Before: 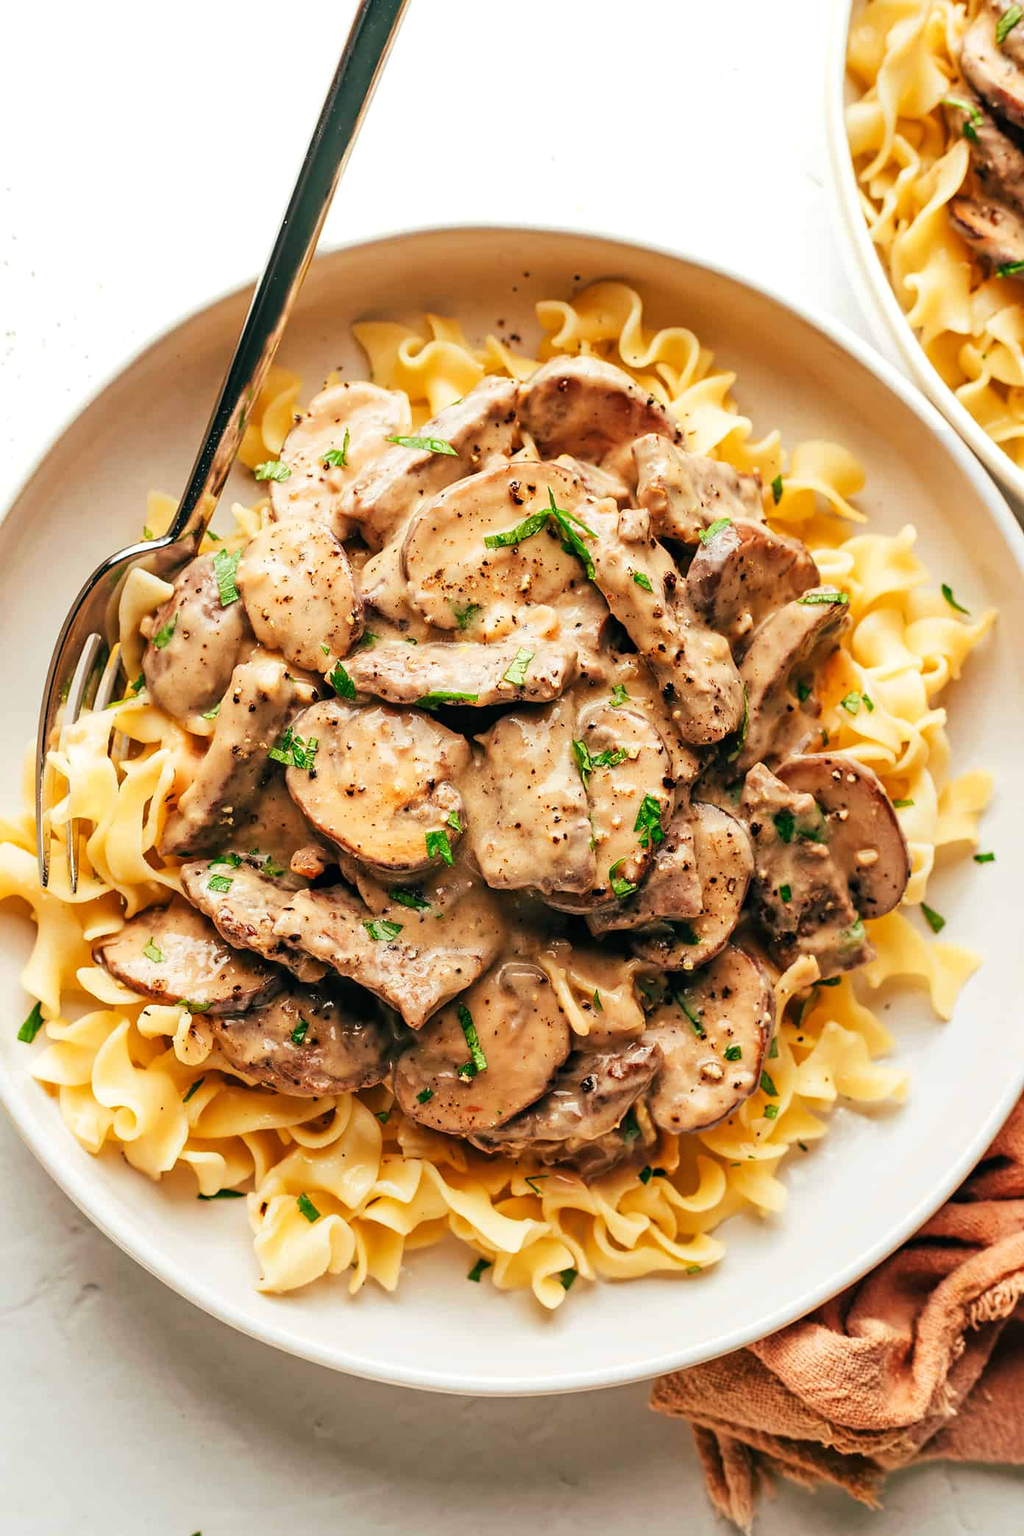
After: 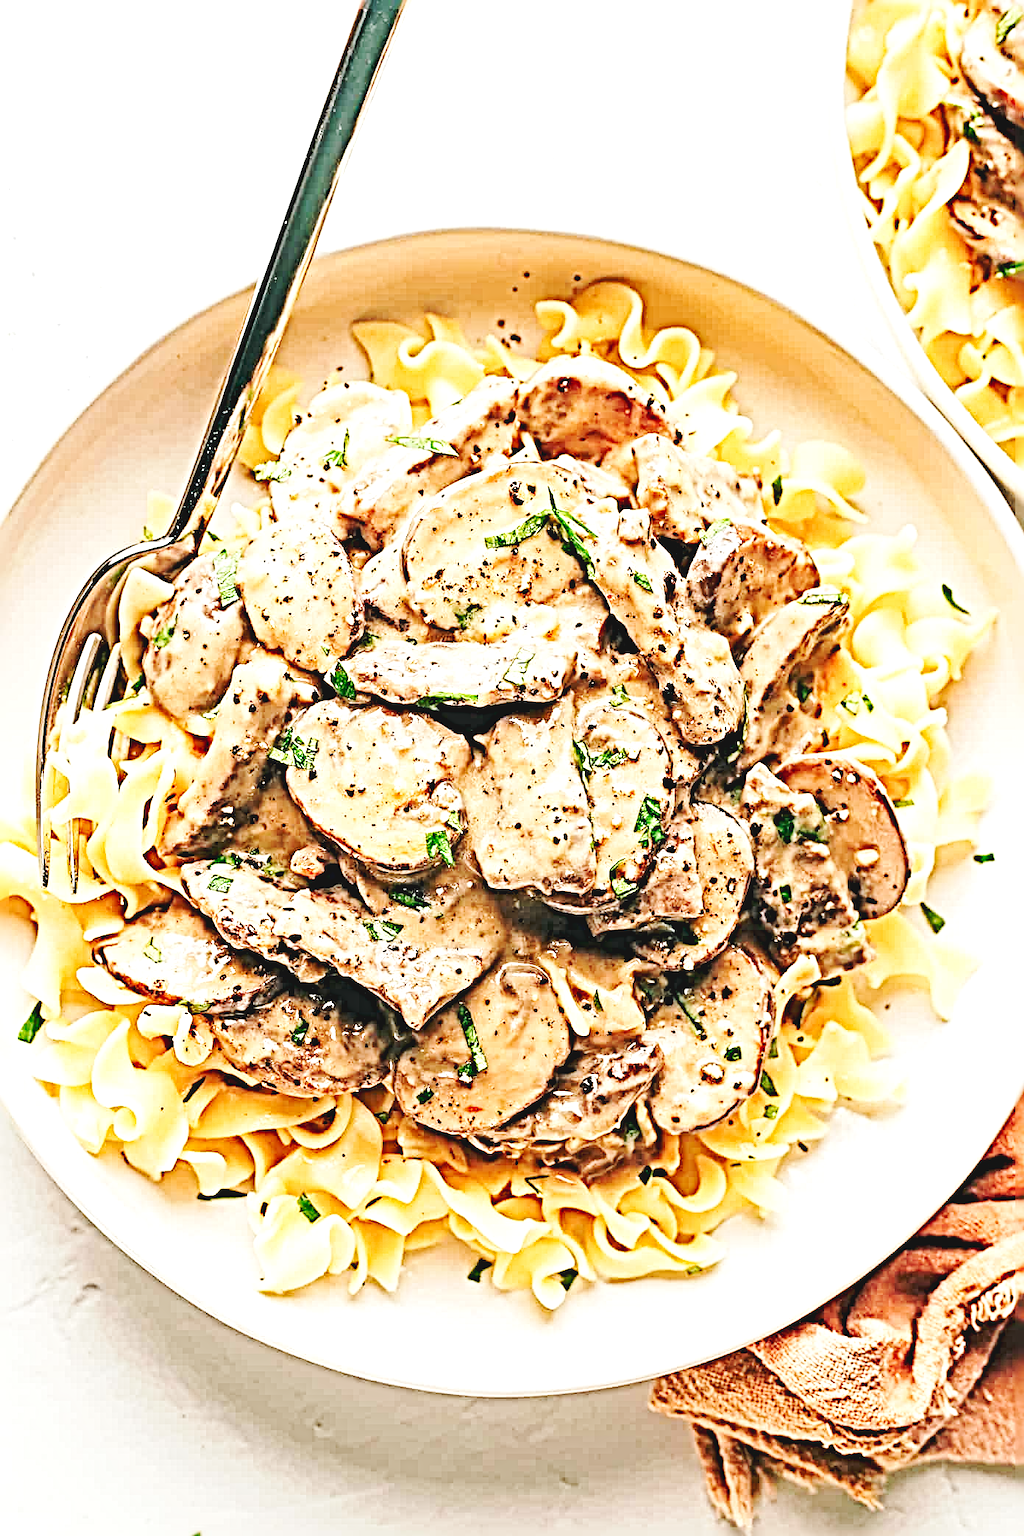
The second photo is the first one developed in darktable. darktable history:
exposure: black level correction 0, exposure 0.5 EV, compensate highlight preservation false
sharpen: radius 6.3, amount 1.8, threshold 0
base curve: curves: ch0 [(0, 0.007) (0.028, 0.063) (0.121, 0.311) (0.46, 0.743) (0.859, 0.957) (1, 1)], preserve colors none
